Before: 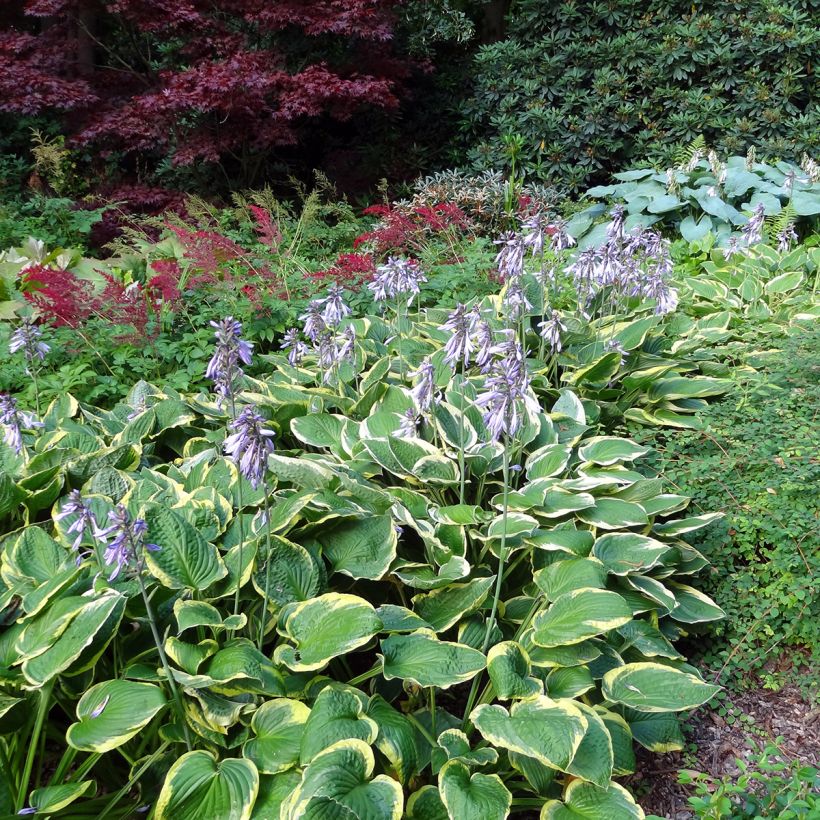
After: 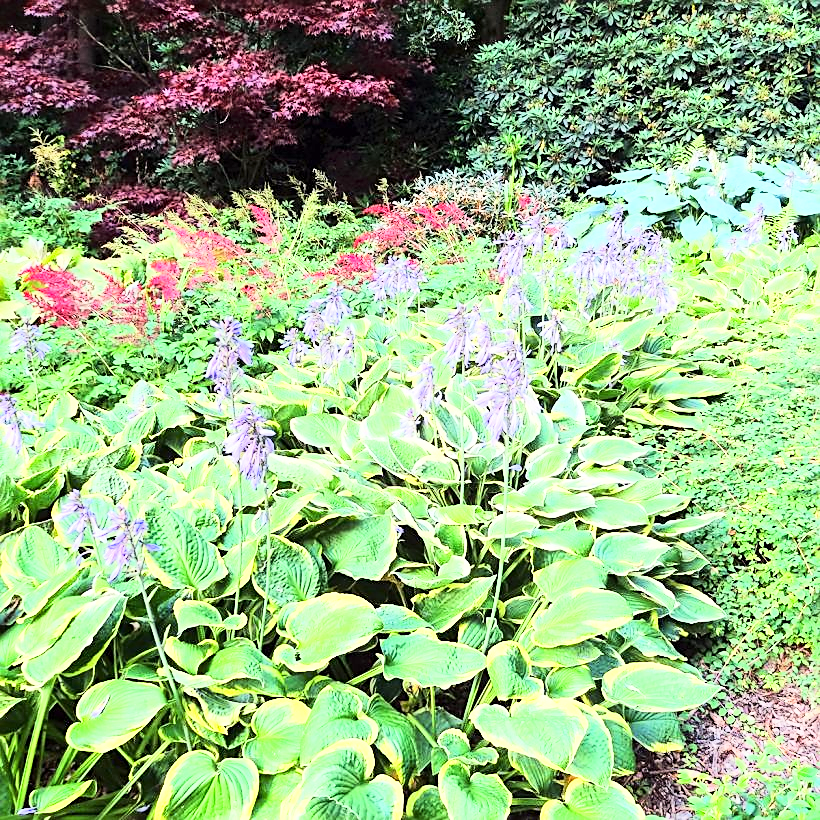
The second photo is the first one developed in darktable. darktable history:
sharpen: on, module defaults
exposure: exposure -0.072 EV
tone curve: curves: ch0 [(0, 0) (0.417, 0.851) (1, 1)]
